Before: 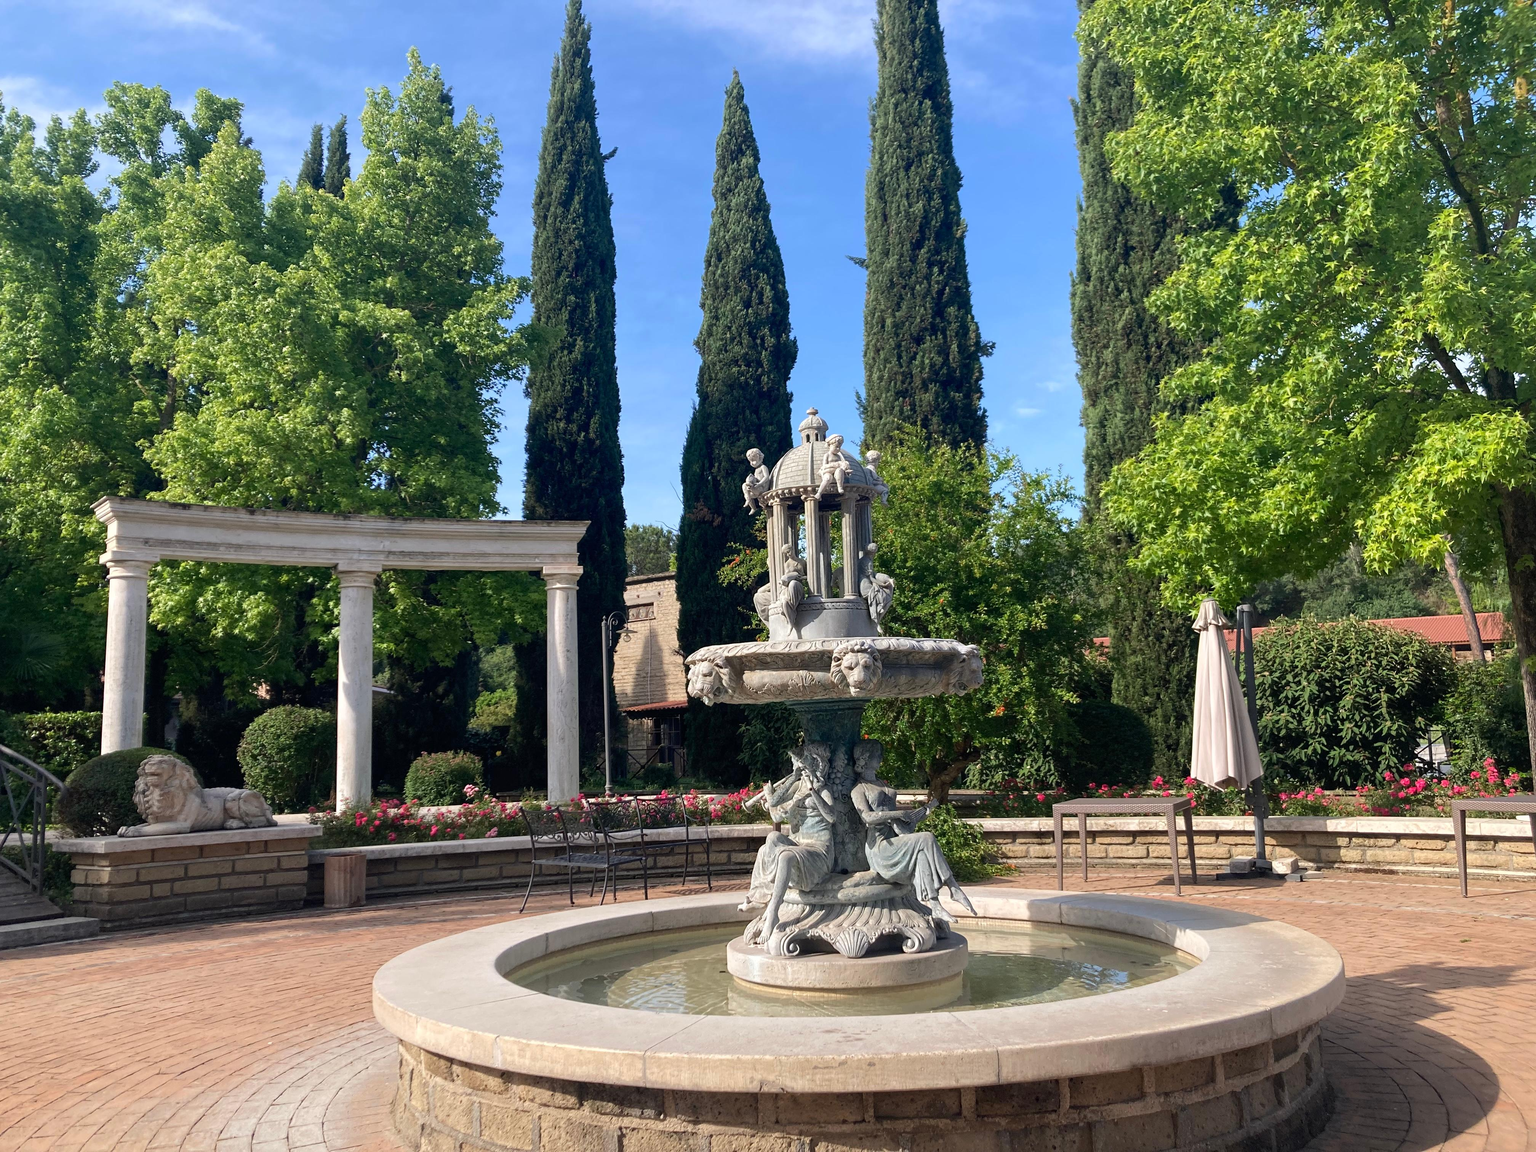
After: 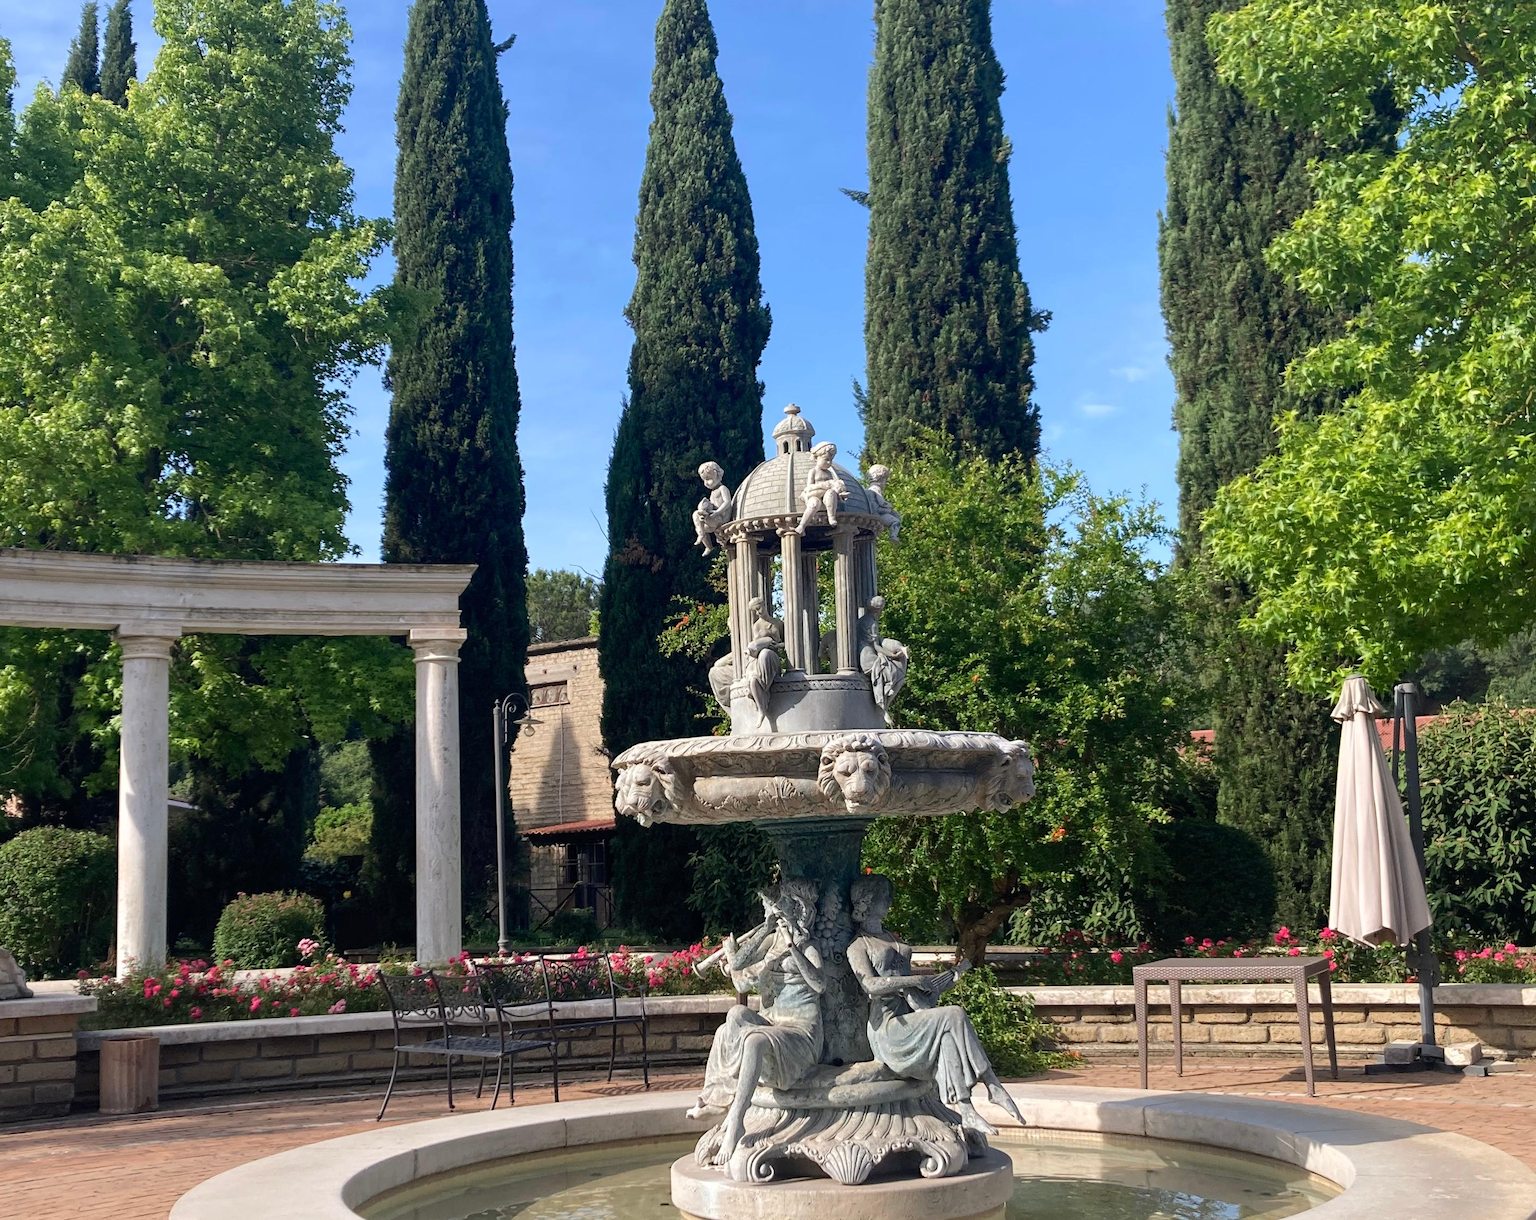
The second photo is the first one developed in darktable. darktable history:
crop and rotate: left 16.548%, top 10.744%, right 12.944%, bottom 14.579%
